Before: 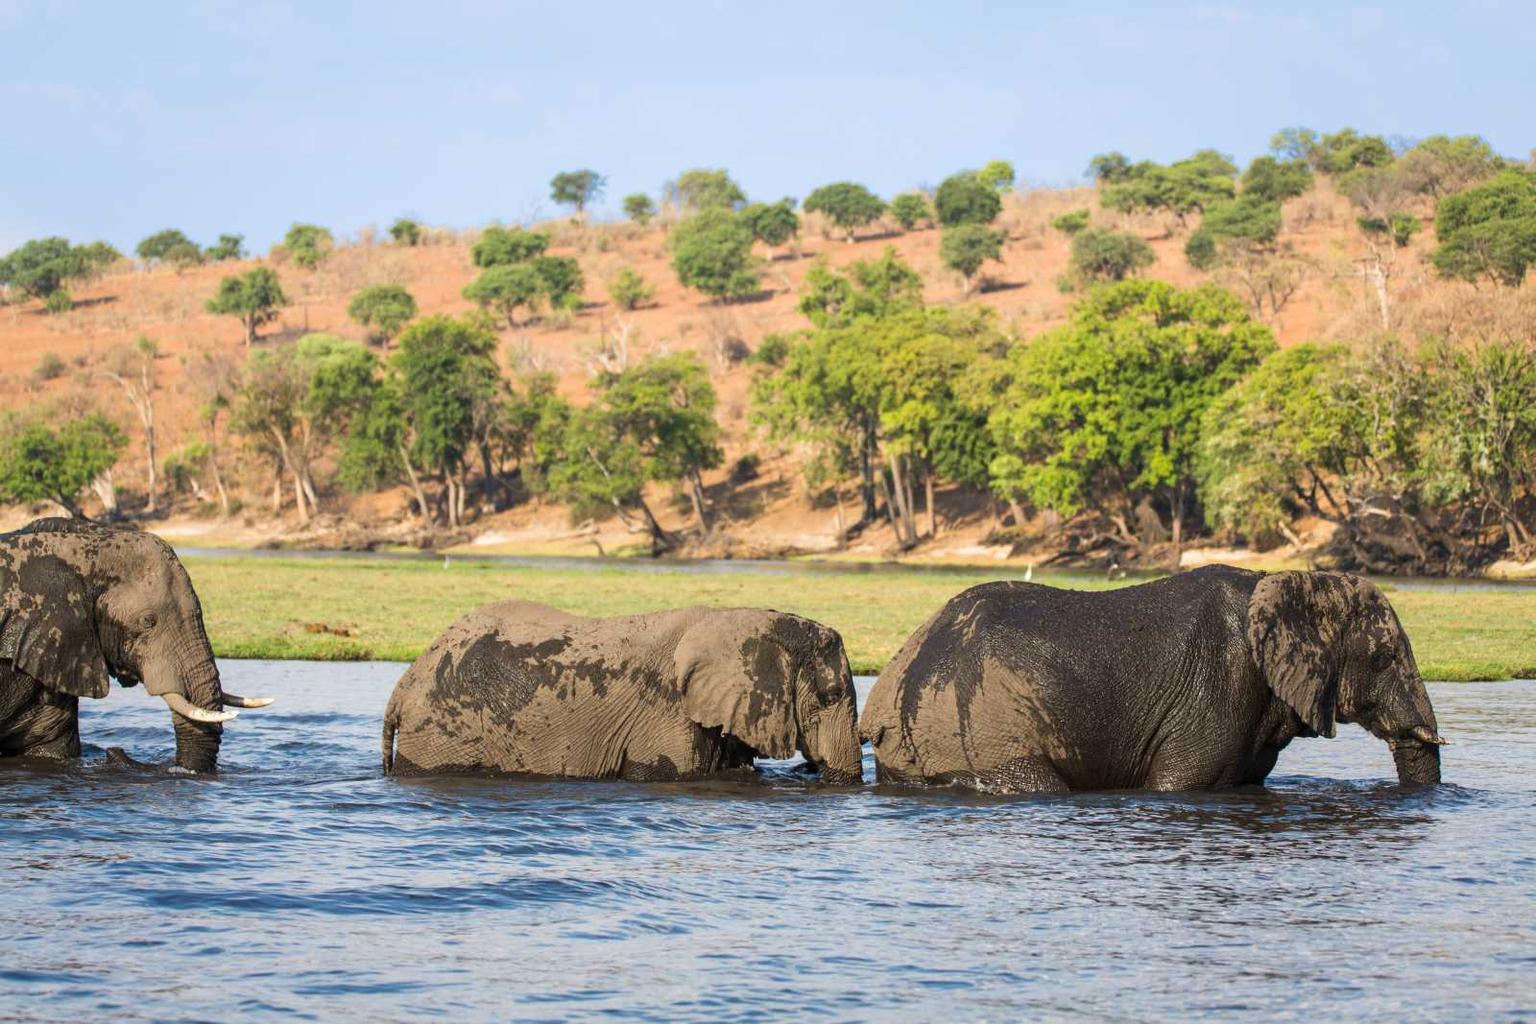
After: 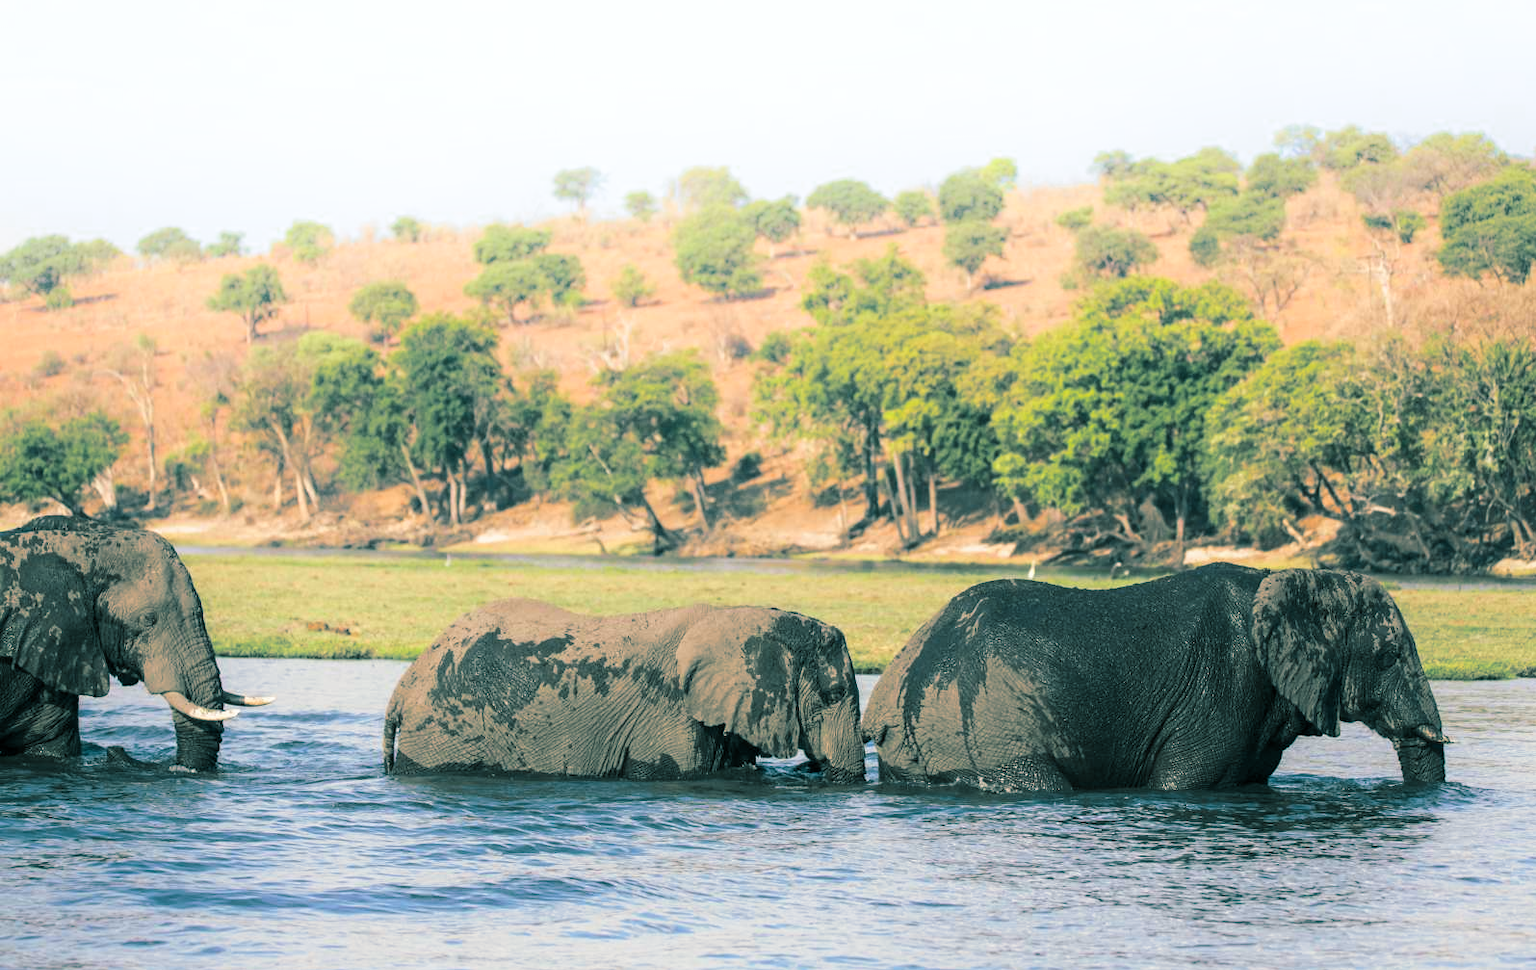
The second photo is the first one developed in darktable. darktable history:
crop: top 0.448%, right 0.264%, bottom 5.045%
split-toning: shadows › hue 186.43°, highlights › hue 49.29°, compress 30.29%
shadows and highlights: shadows -90, highlights 90, soften with gaussian
